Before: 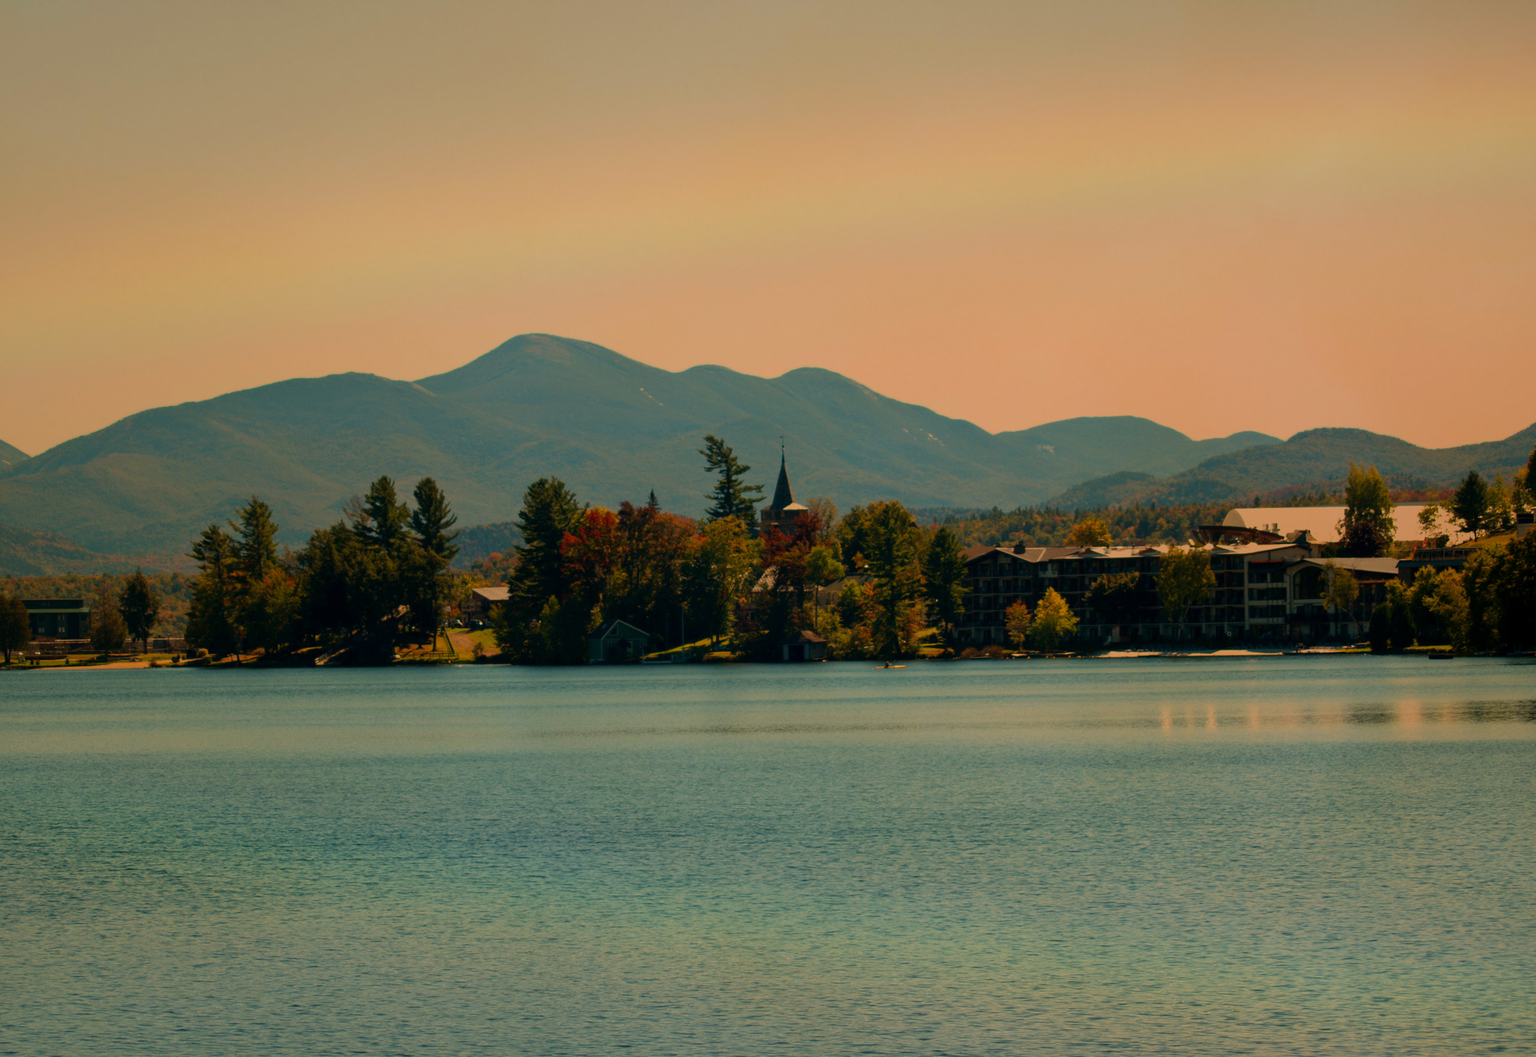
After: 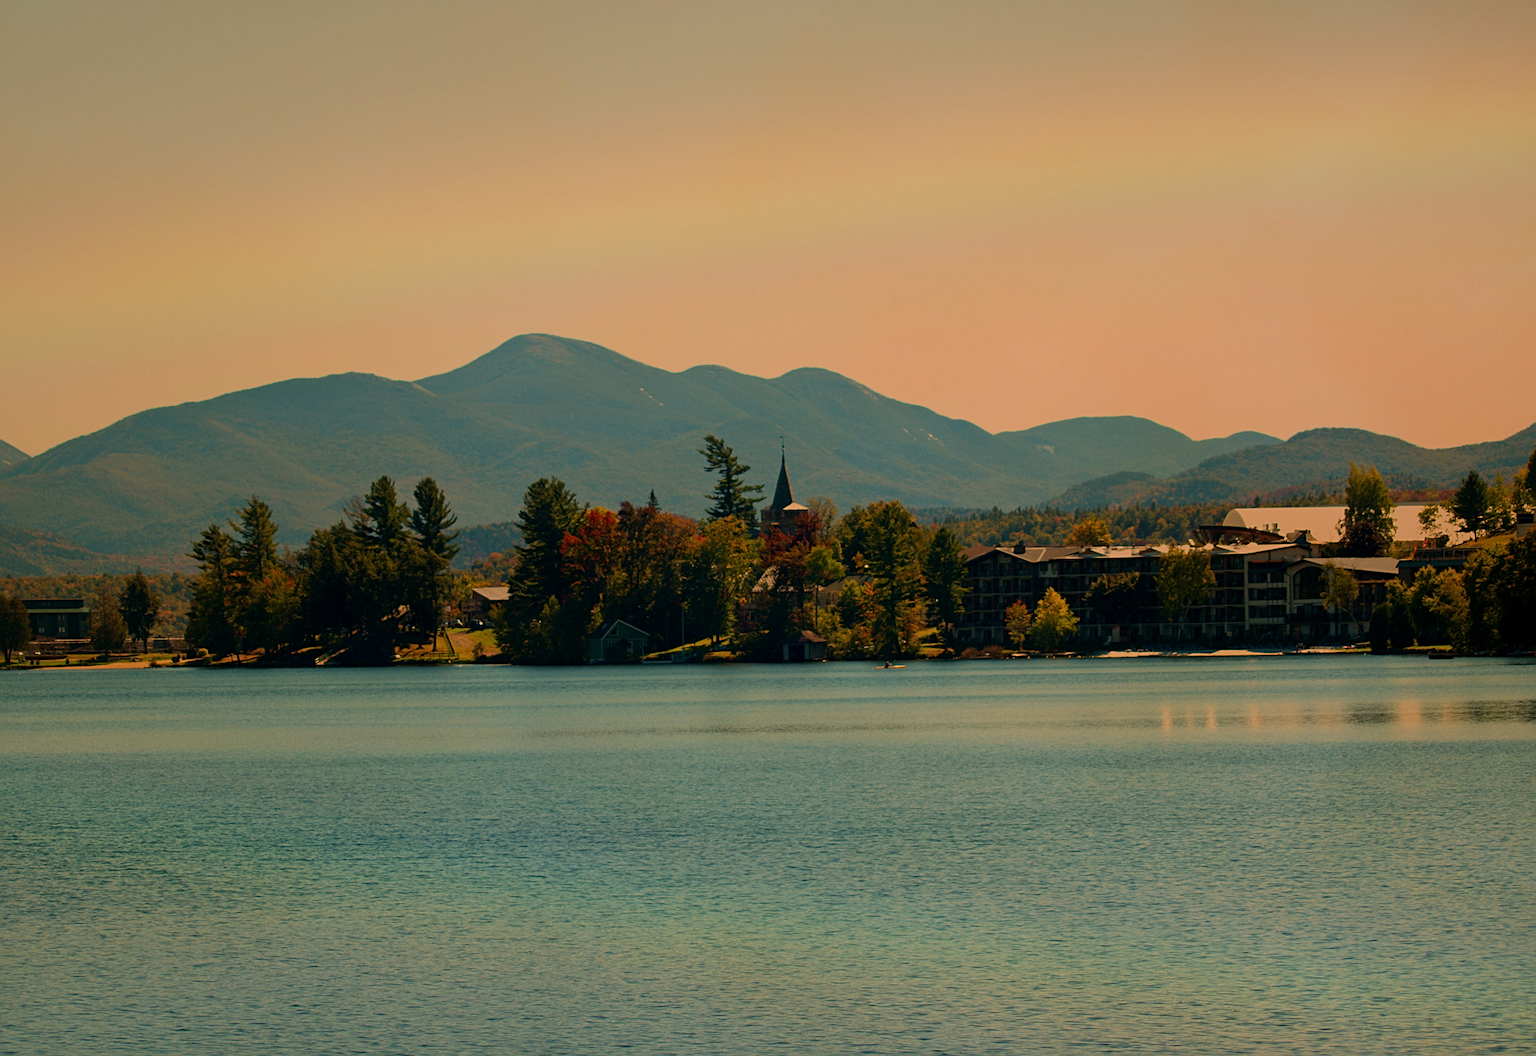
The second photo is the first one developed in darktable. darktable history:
contrast equalizer: y [[0.5 ×6], [0.5 ×6], [0.5, 0.5, 0.501, 0.545, 0.707, 0.863], [0 ×6], [0 ×6]]
sharpen: radius 2.167, amount 0.381, threshold 0
